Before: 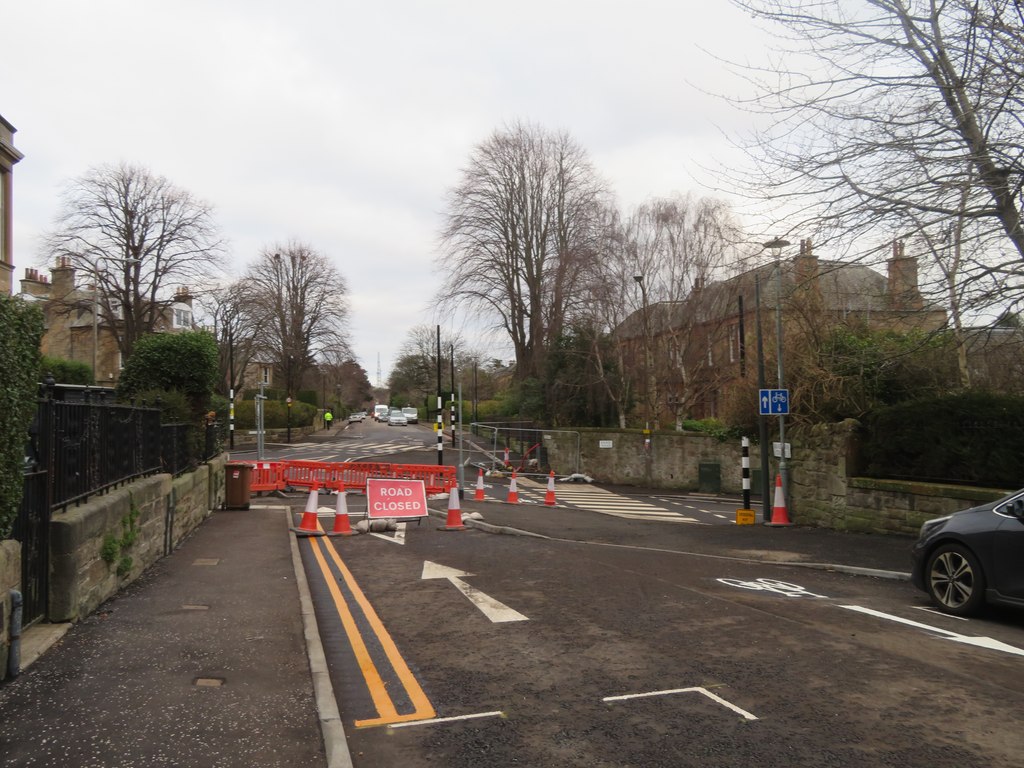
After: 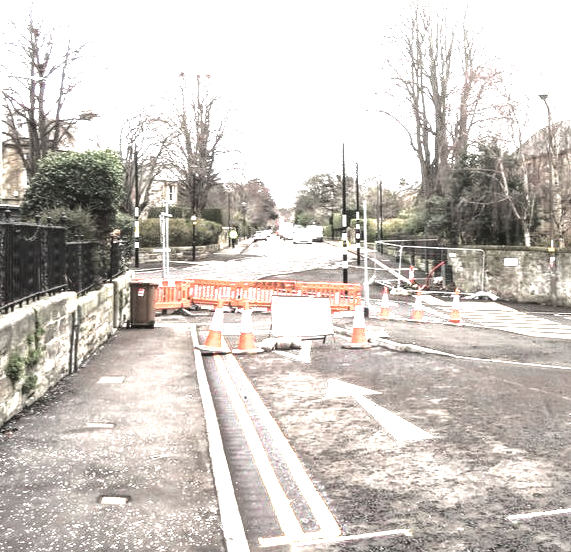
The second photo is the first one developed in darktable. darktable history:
exposure: black level correction 0.001, exposure 1.716 EV, compensate highlight preservation false
crop: left 9.293%, top 23.726%, right 34.932%, bottom 4.381%
shadows and highlights: shadows 9.79, white point adjustment 0.878, highlights -38.28
color balance rgb: perceptual saturation grading › global saturation 30.051%, perceptual brilliance grading › global brilliance 9.94%
color zones: curves: ch1 [(0, 0.34) (0.143, 0.164) (0.286, 0.152) (0.429, 0.176) (0.571, 0.173) (0.714, 0.188) (0.857, 0.199) (1, 0.34)]
local contrast: on, module defaults
tone equalizer: -8 EV -1.07 EV, -7 EV -1.04 EV, -6 EV -0.861 EV, -5 EV -0.59 EV, -3 EV 0.544 EV, -2 EV 0.875 EV, -1 EV 0.999 EV, +0 EV 1.08 EV, edges refinement/feathering 500, mask exposure compensation -1.26 EV, preserve details no
